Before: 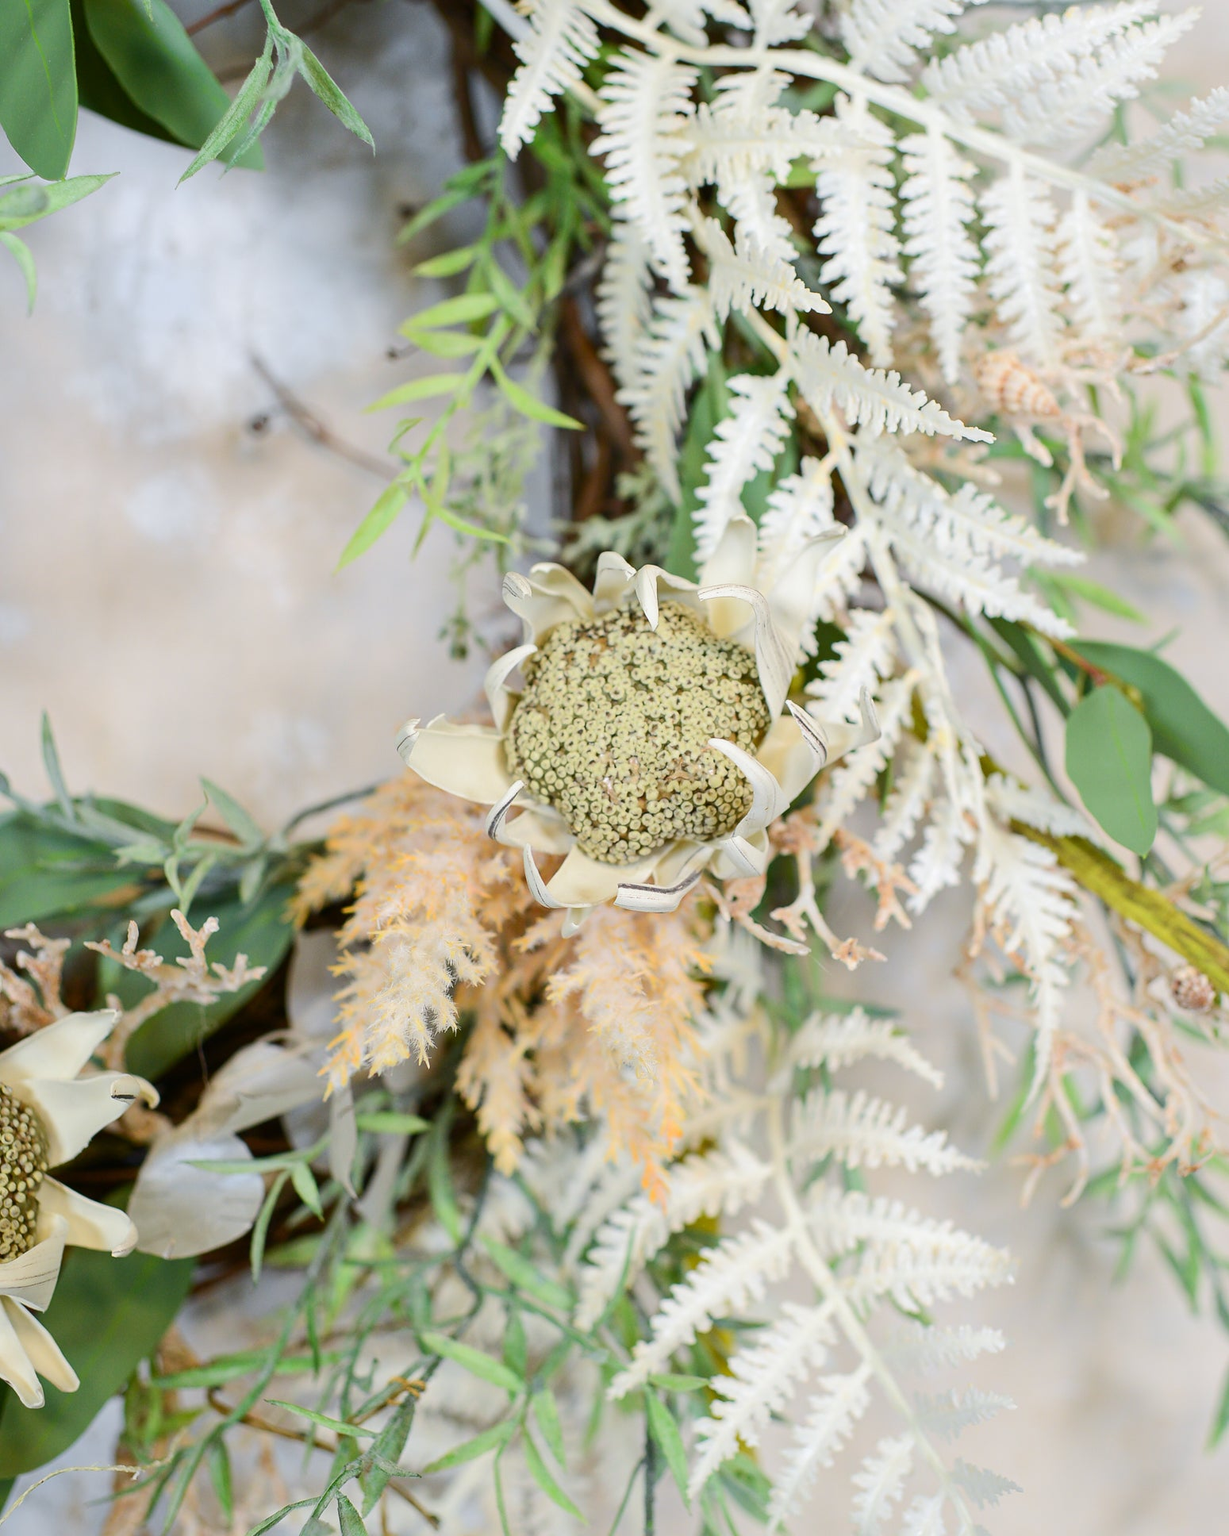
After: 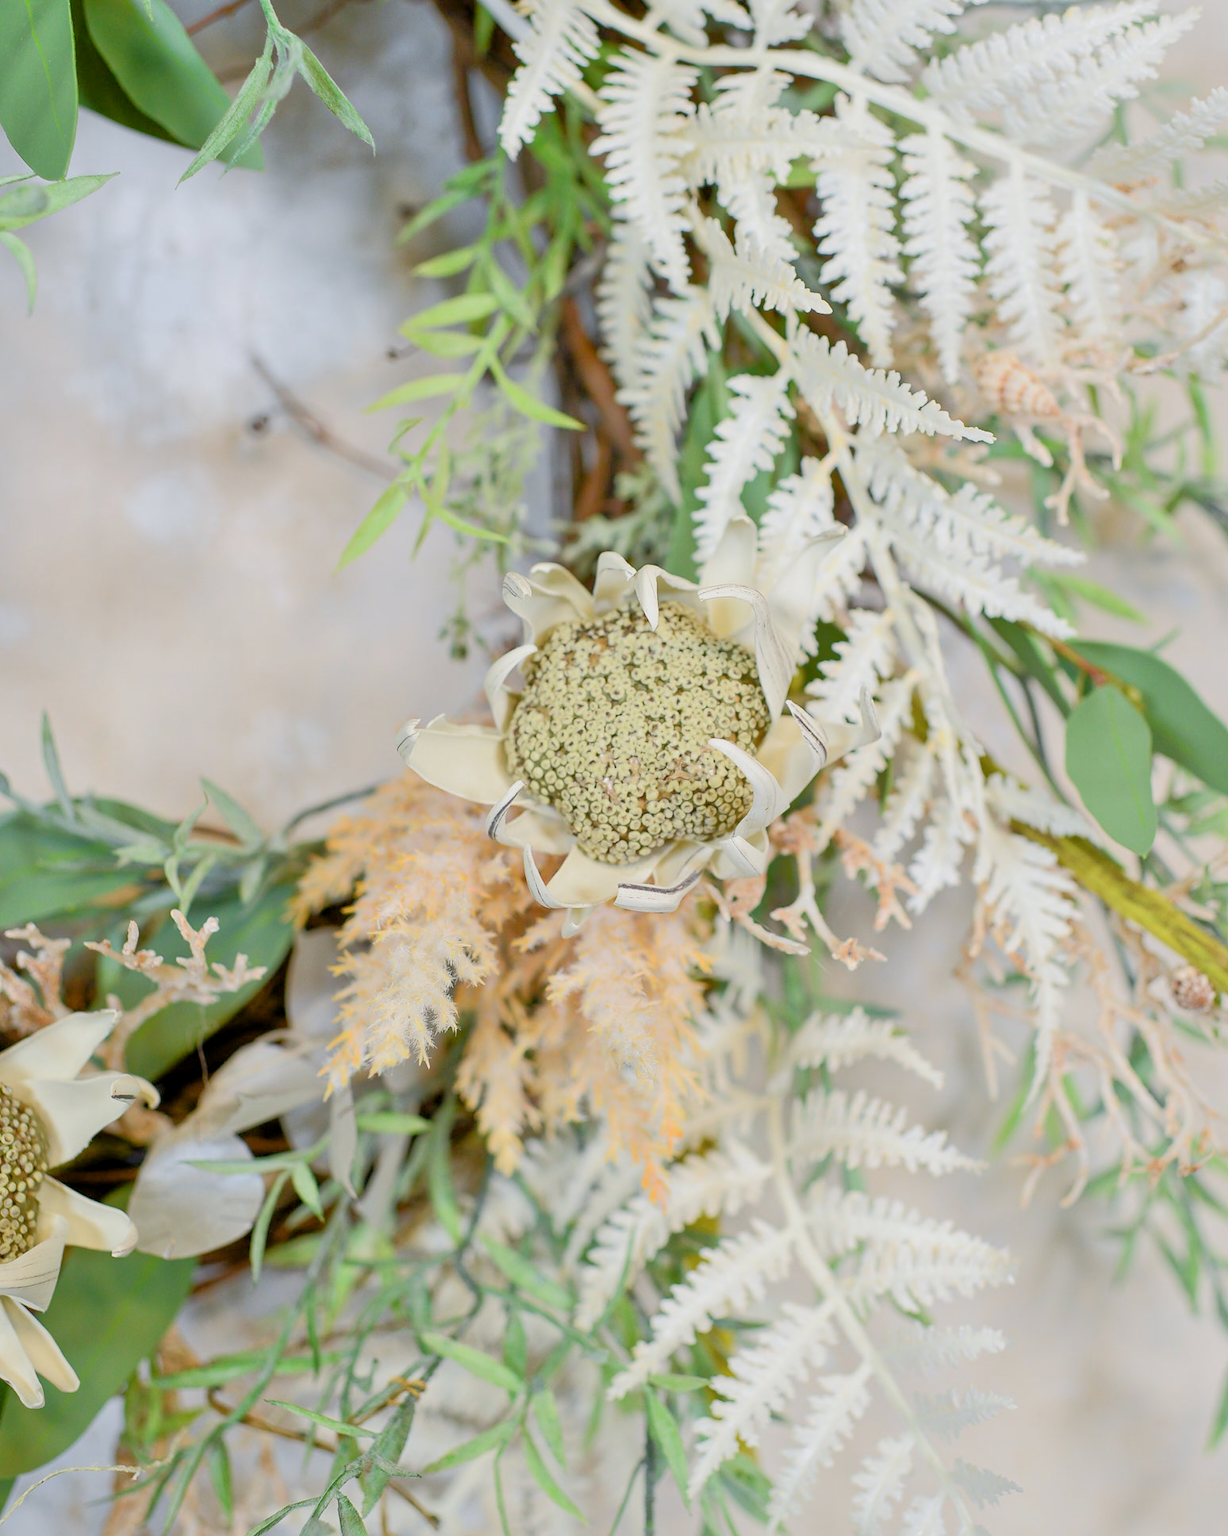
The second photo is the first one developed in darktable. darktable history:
exposure: black level correction 0.001, compensate highlight preservation false
color balance rgb: perceptual saturation grading › global saturation 0.299%, contrast -10.479%
levels: gray 50.74%, levels [0.018, 0.493, 1]
tone equalizer: -7 EV 0.147 EV, -6 EV 0.61 EV, -5 EV 1.15 EV, -4 EV 1.35 EV, -3 EV 1.16 EV, -2 EV 0.6 EV, -1 EV 0.159 EV
contrast brightness saturation: contrast 0.012, saturation -0.058
